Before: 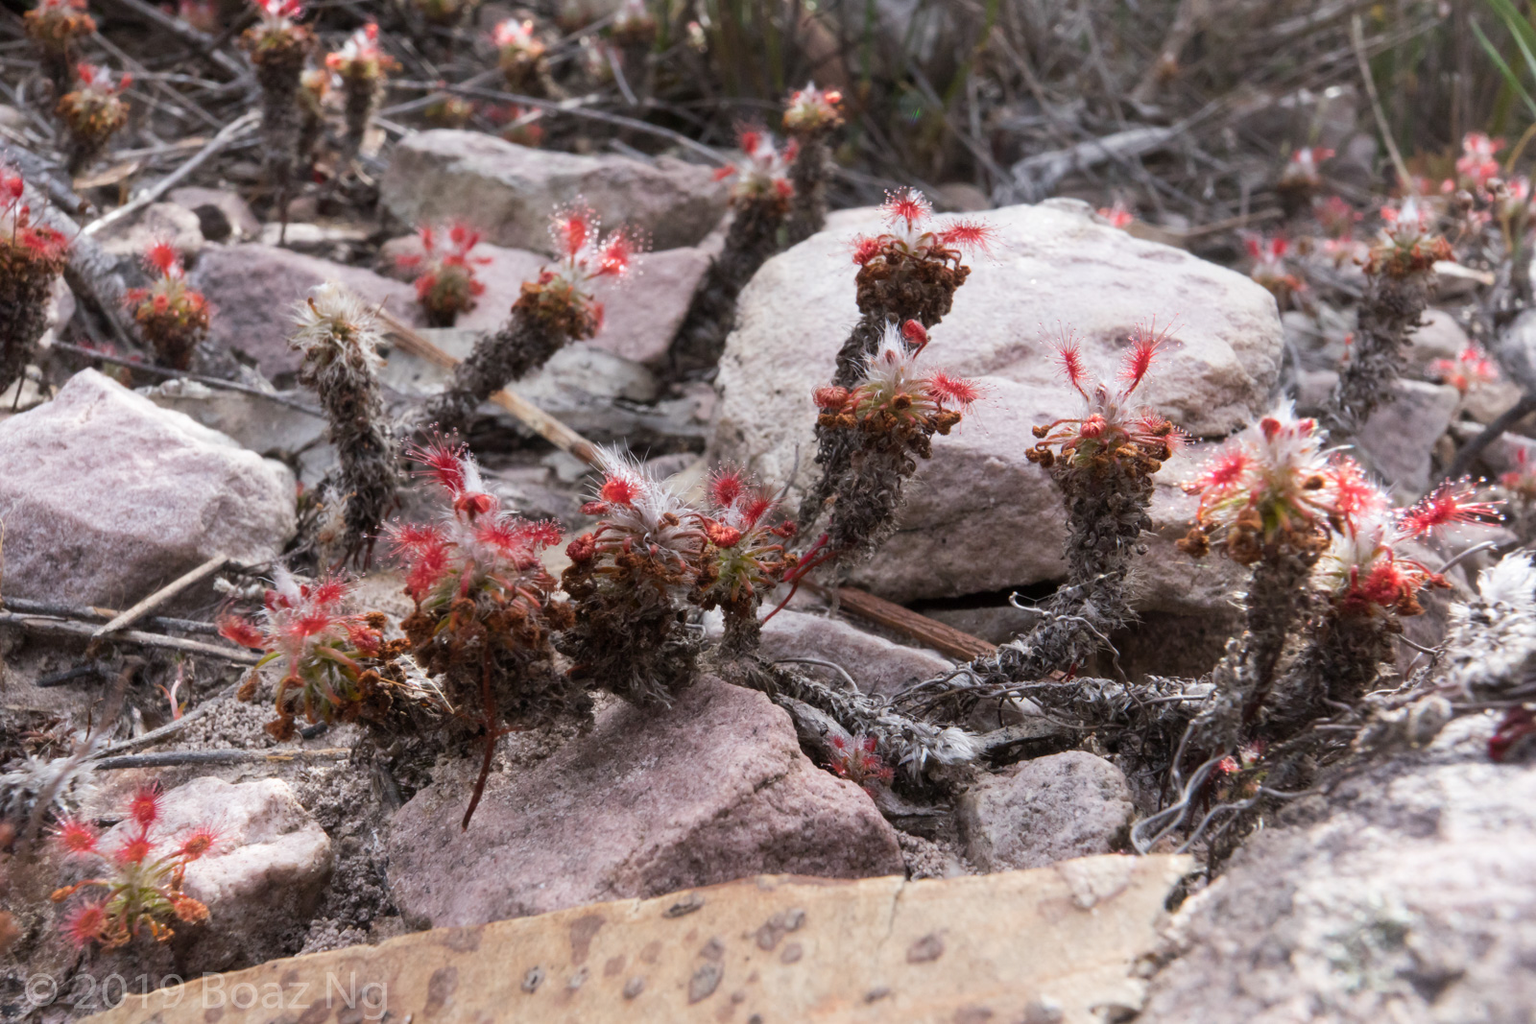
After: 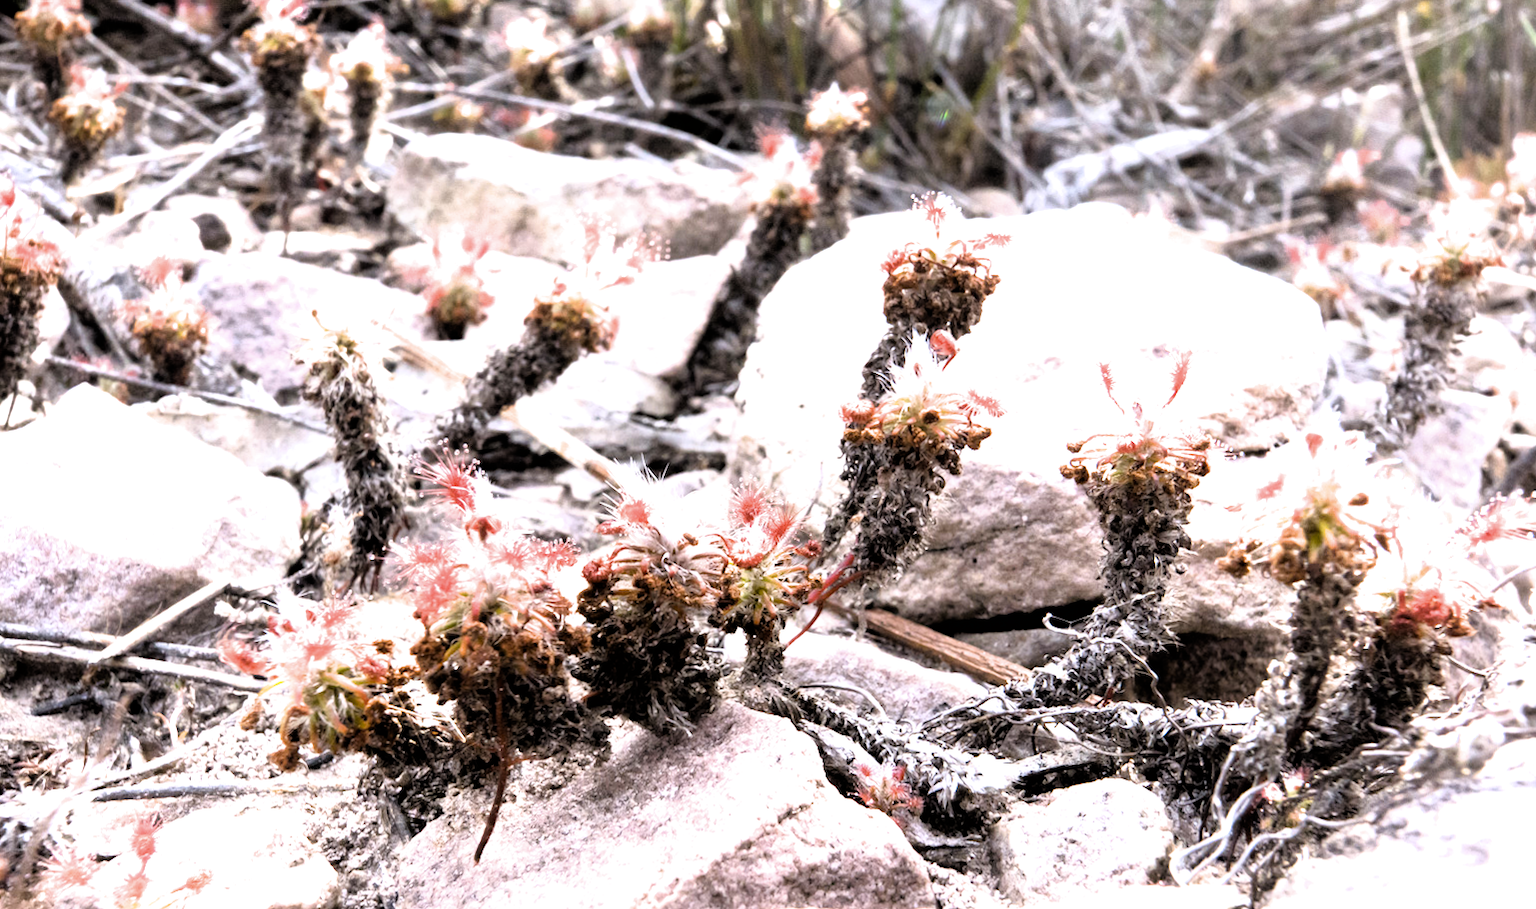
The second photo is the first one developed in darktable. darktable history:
white balance: red 1.009, blue 1.027
exposure: black level correction 0.001, exposure 1.646 EV, compensate exposure bias true, compensate highlight preservation false
filmic rgb: black relative exposure -3.57 EV, white relative exposure 2.29 EV, hardness 3.41
color contrast: green-magenta contrast 0.8, blue-yellow contrast 1.1, unbound 0
crop and rotate: angle 0.2°, left 0.275%, right 3.127%, bottom 14.18%
